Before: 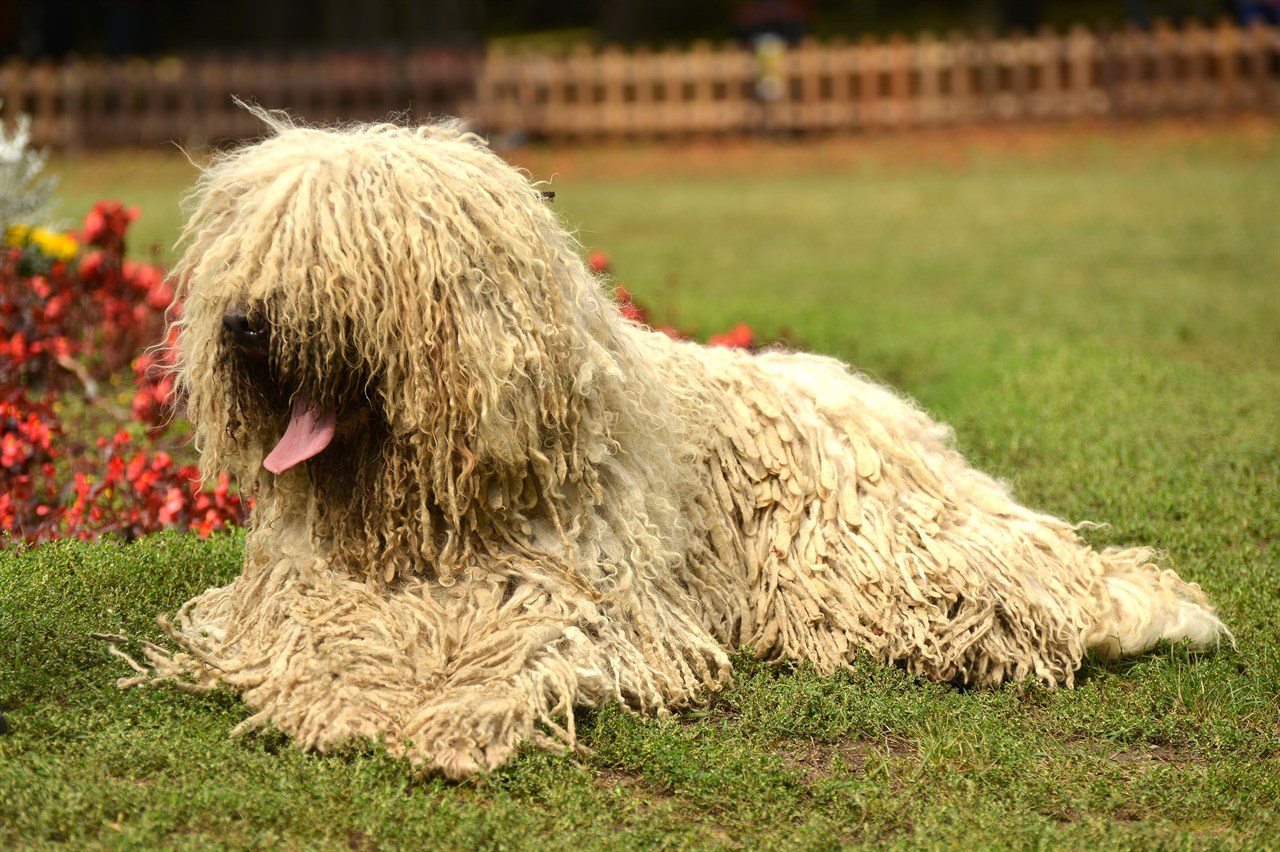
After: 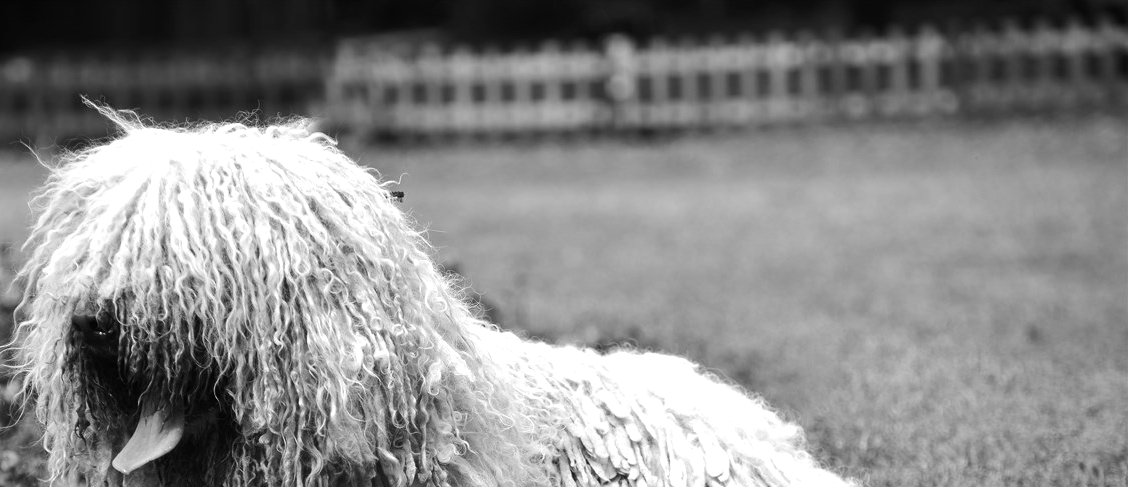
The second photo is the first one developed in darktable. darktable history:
crop and rotate: left 11.812%, bottom 42.776%
monochrome: on, module defaults
tone equalizer: -8 EV -0.417 EV, -7 EV -0.389 EV, -6 EV -0.333 EV, -5 EV -0.222 EV, -3 EV 0.222 EV, -2 EV 0.333 EV, -1 EV 0.389 EV, +0 EV 0.417 EV, edges refinement/feathering 500, mask exposure compensation -1.57 EV, preserve details no
